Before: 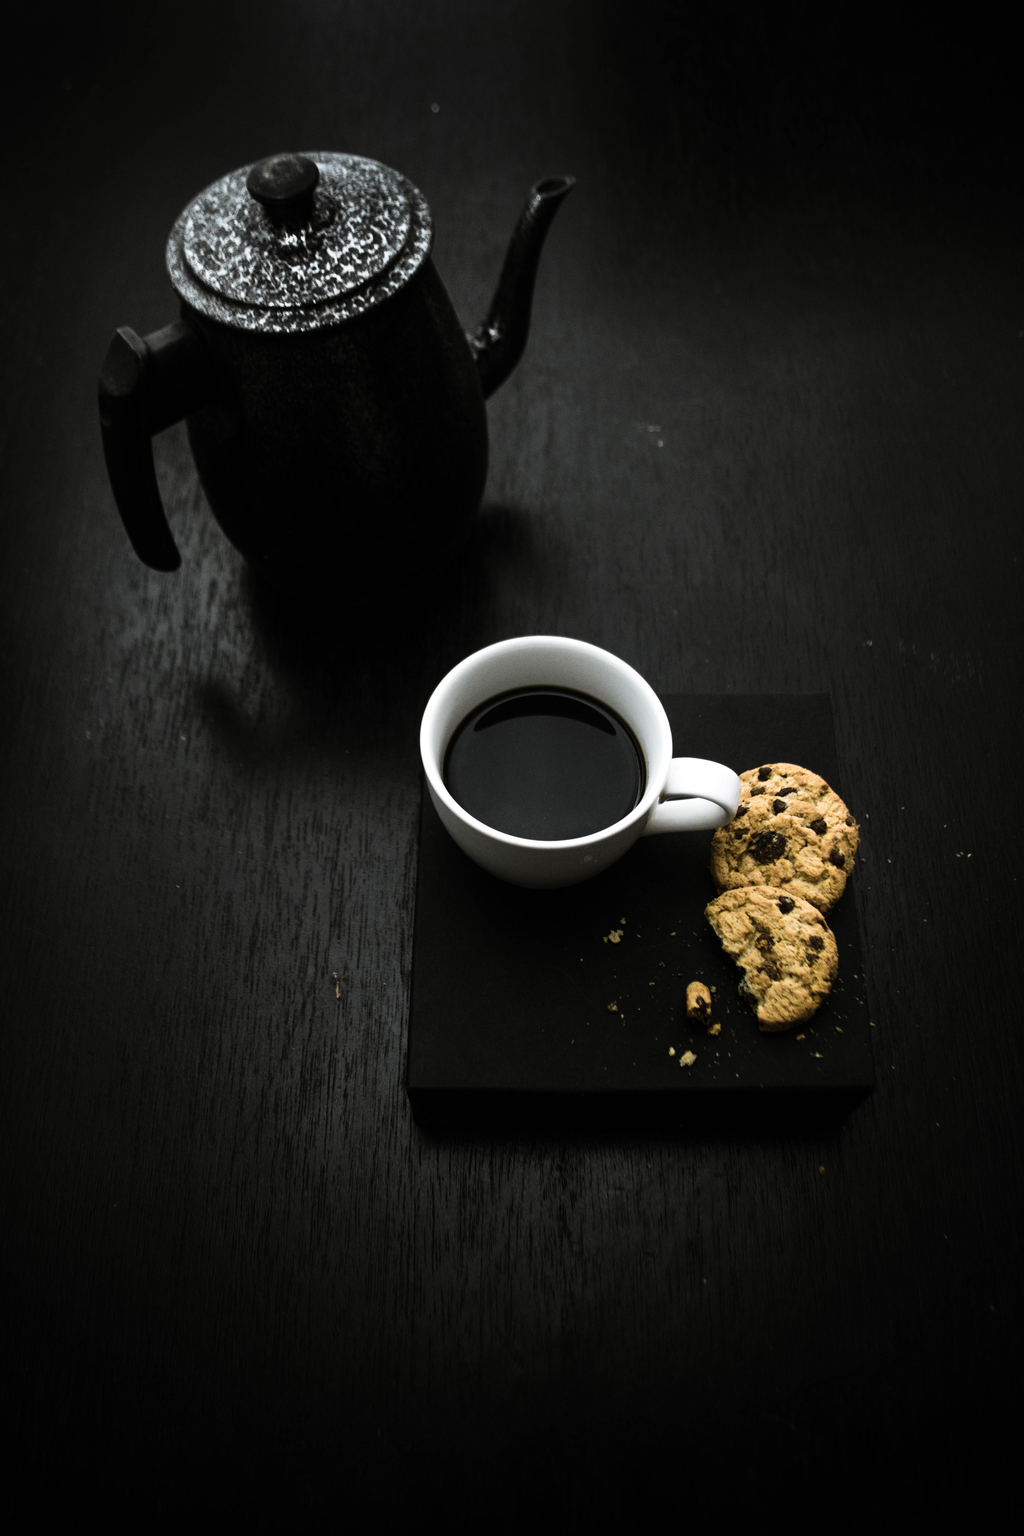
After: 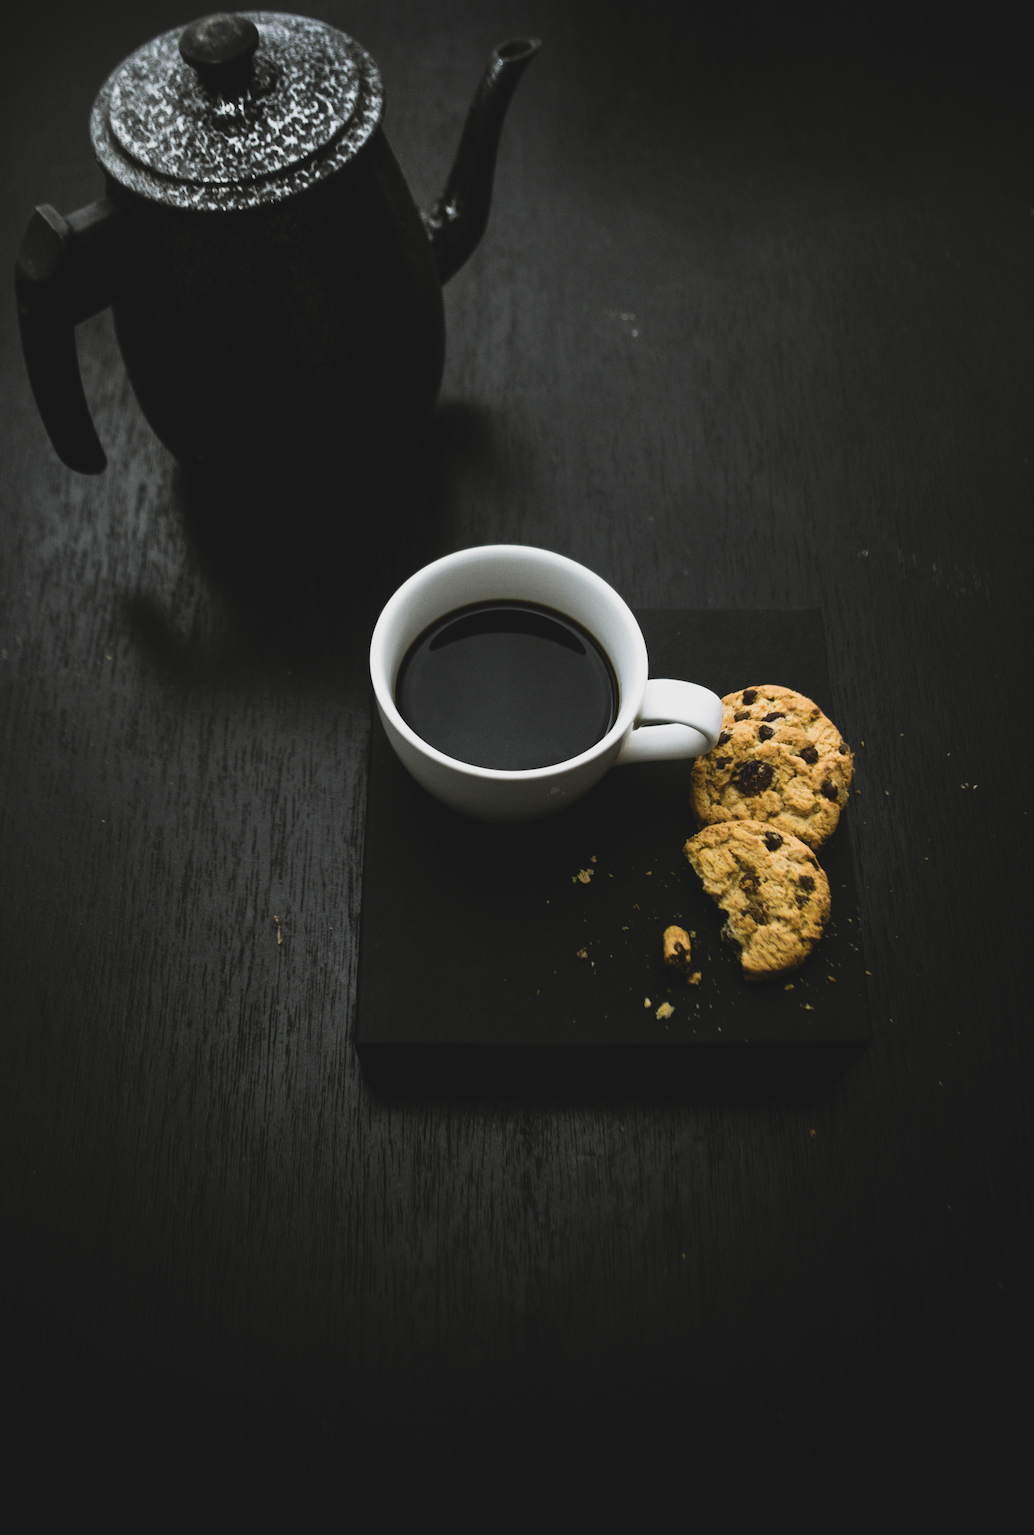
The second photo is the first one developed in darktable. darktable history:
crop and rotate: left 8.262%, top 9.226%
lowpass: radius 0.1, contrast 0.85, saturation 1.1, unbound 0
